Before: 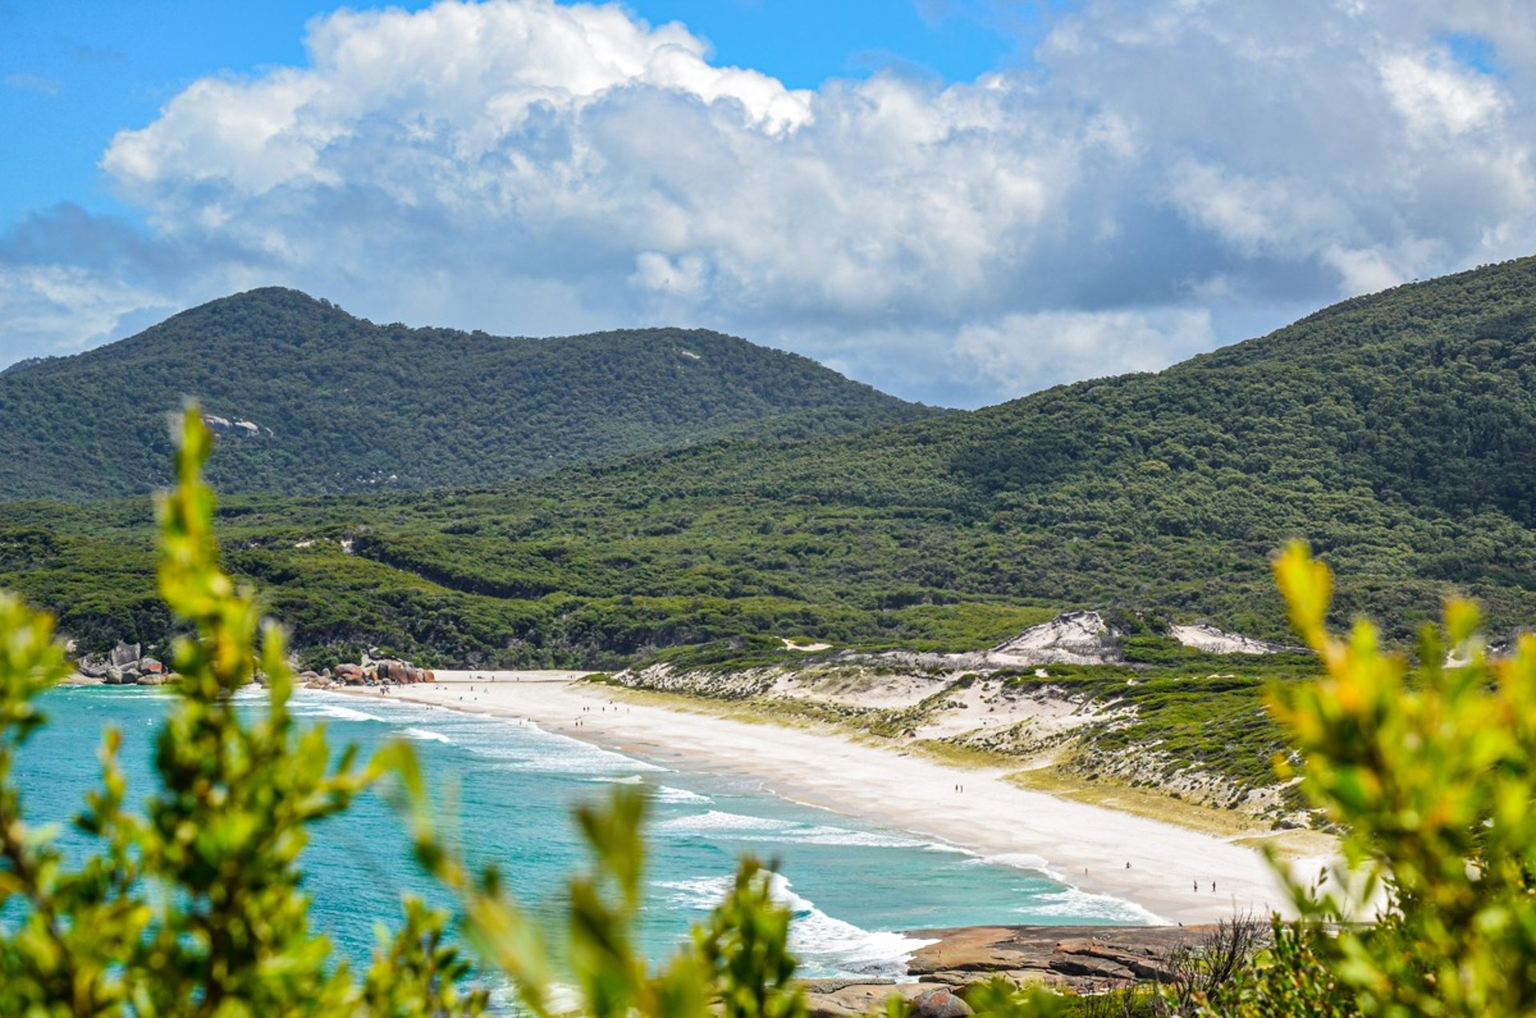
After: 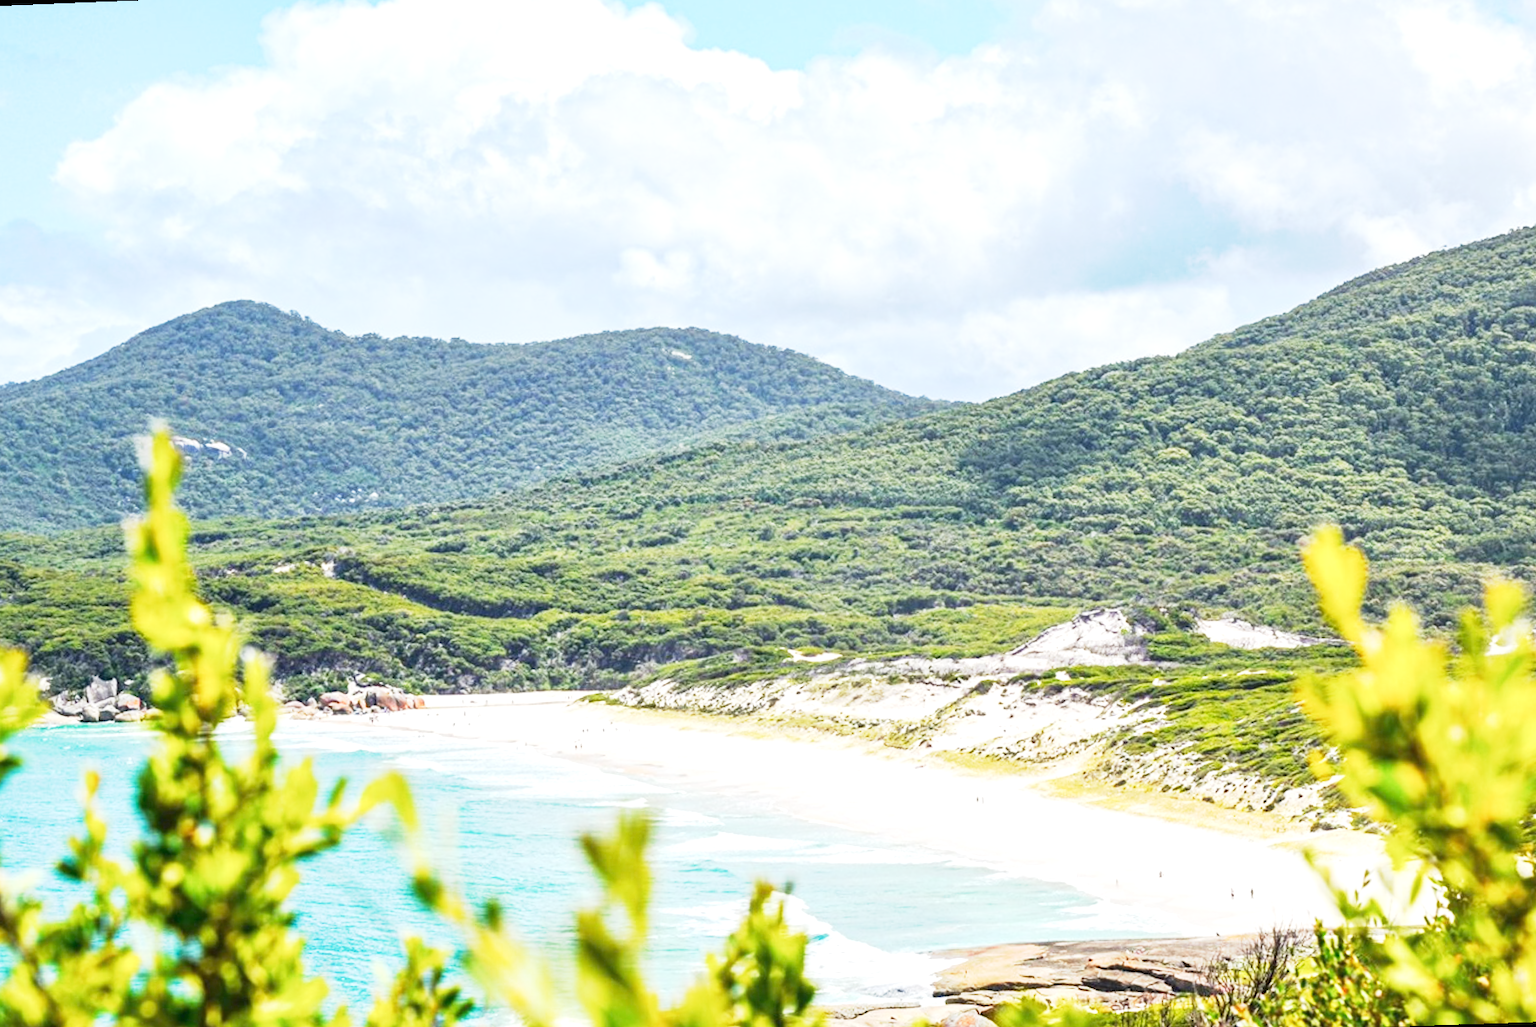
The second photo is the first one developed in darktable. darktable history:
base curve: curves: ch0 [(0, 0) (0.088, 0.125) (0.176, 0.251) (0.354, 0.501) (0.613, 0.749) (1, 0.877)], preserve colors none
rotate and perspective: rotation -2.12°, lens shift (vertical) 0.009, lens shift (horizontal) -0.008, automatic cropping original format, crop left 0.036, crop right 0.964, crop top 0.05, crop bottom 0.959
exposure: black level correction 0, exposure 1.388 EV, compensate exposure bias true, compensate highlight preservation false
